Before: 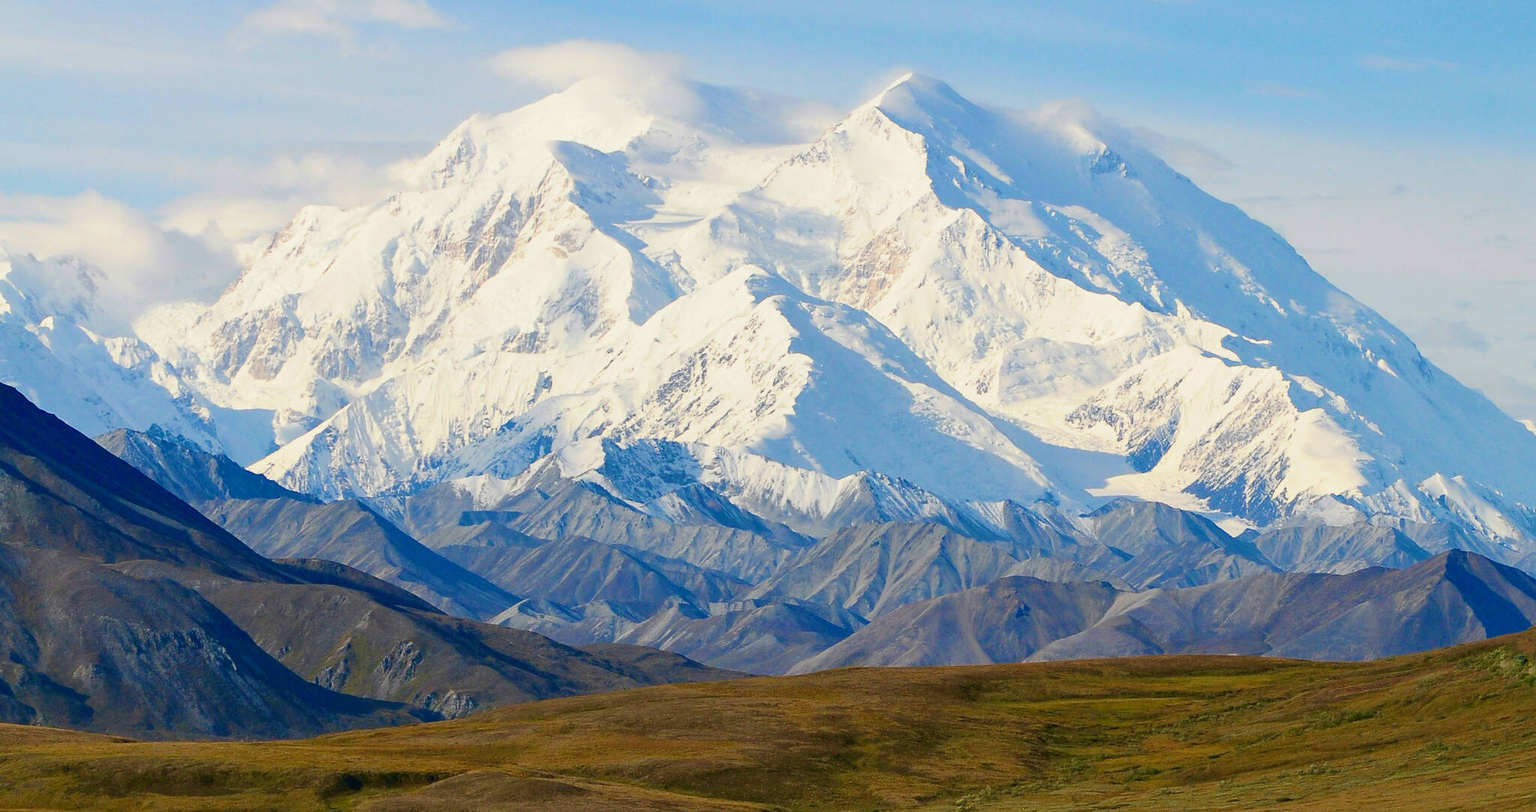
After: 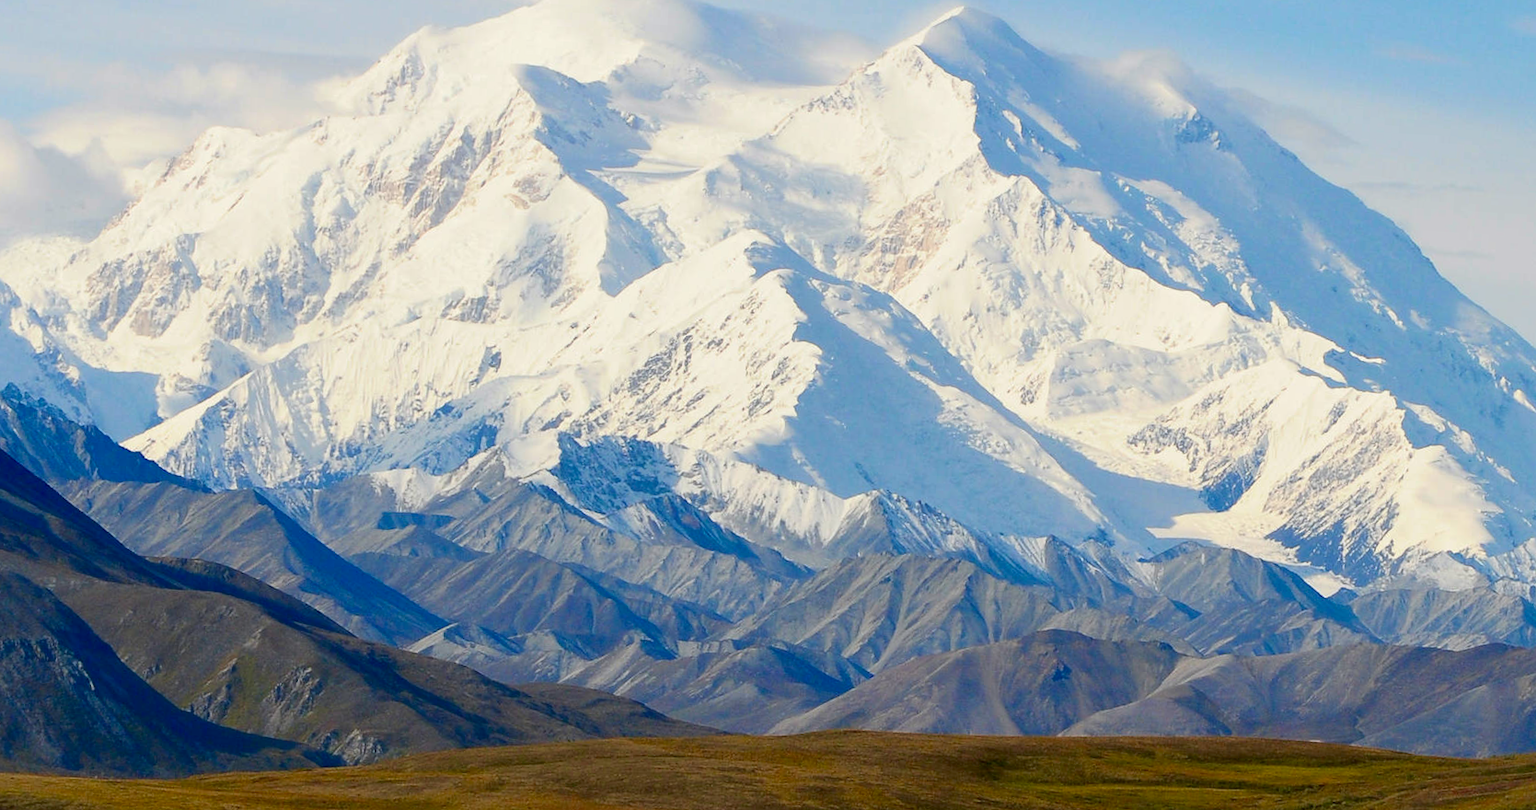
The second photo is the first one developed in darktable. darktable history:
crop and rotate: angle -3.27°, left 5.211%, top 5.211%, right 4.607%, bottom 4.607%
haze removal: strength -0.1, adaptive false
contrast brightness saturation: contrast 0.03, brightness -0.04
white balance: emerald 1
